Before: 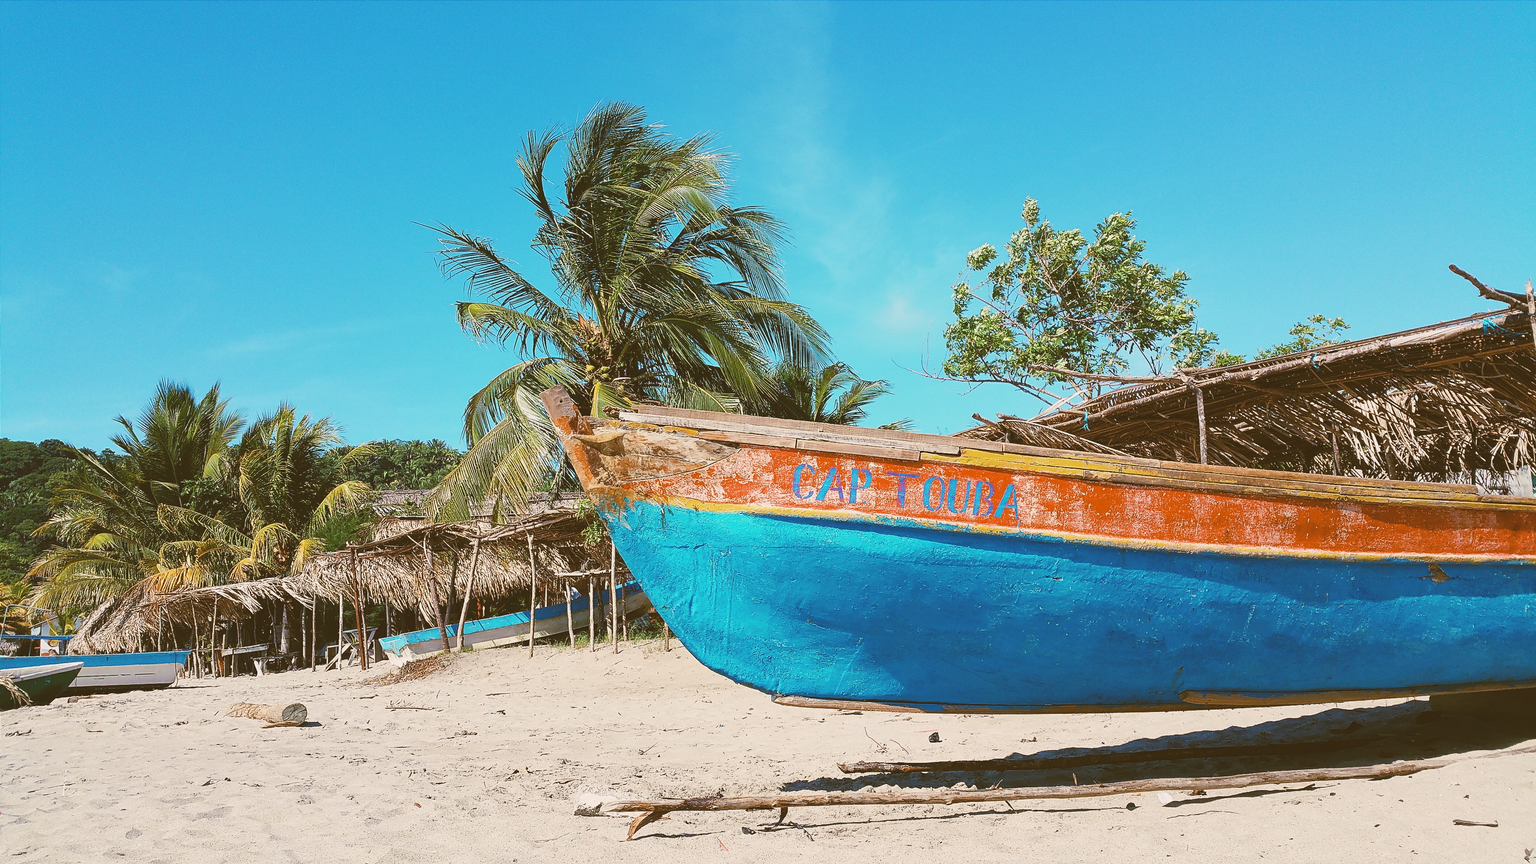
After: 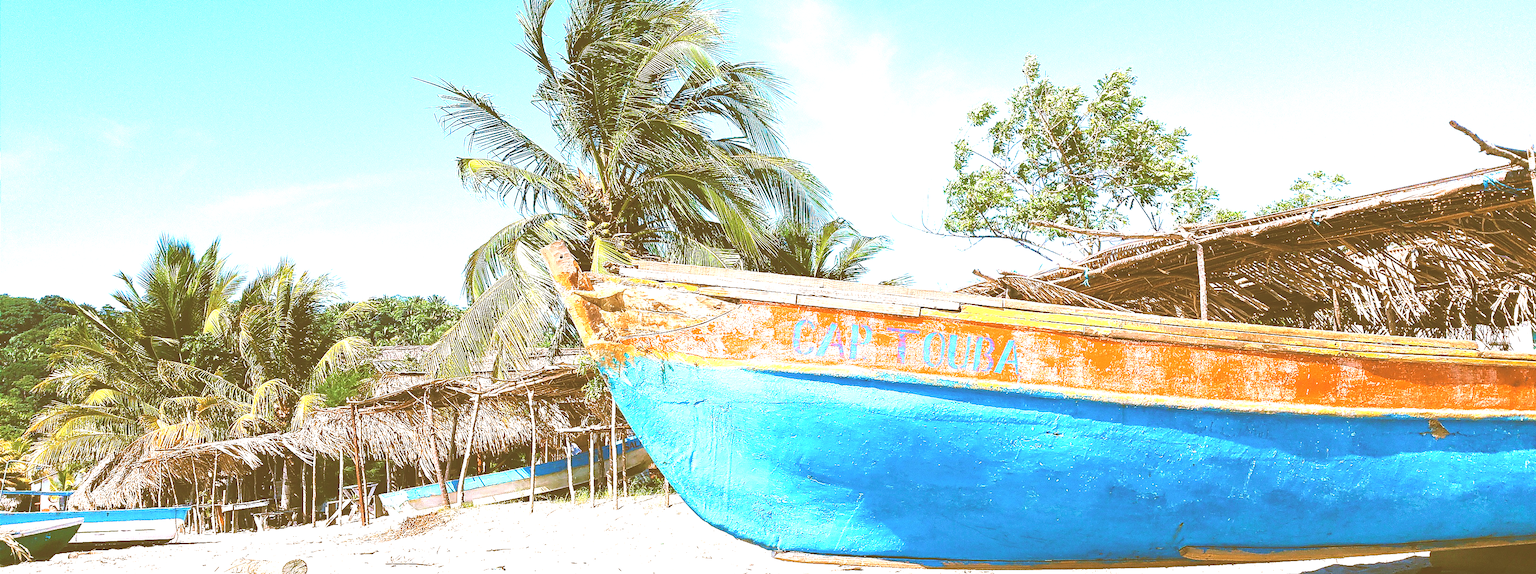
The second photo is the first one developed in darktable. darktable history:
exposure: black level correction 0, exposure 1.625 EV, compensate exposure bias true, compensate highlight preservation false
velvia: strength 39.63%
crop: top 16.727%, bottom 16.727%
